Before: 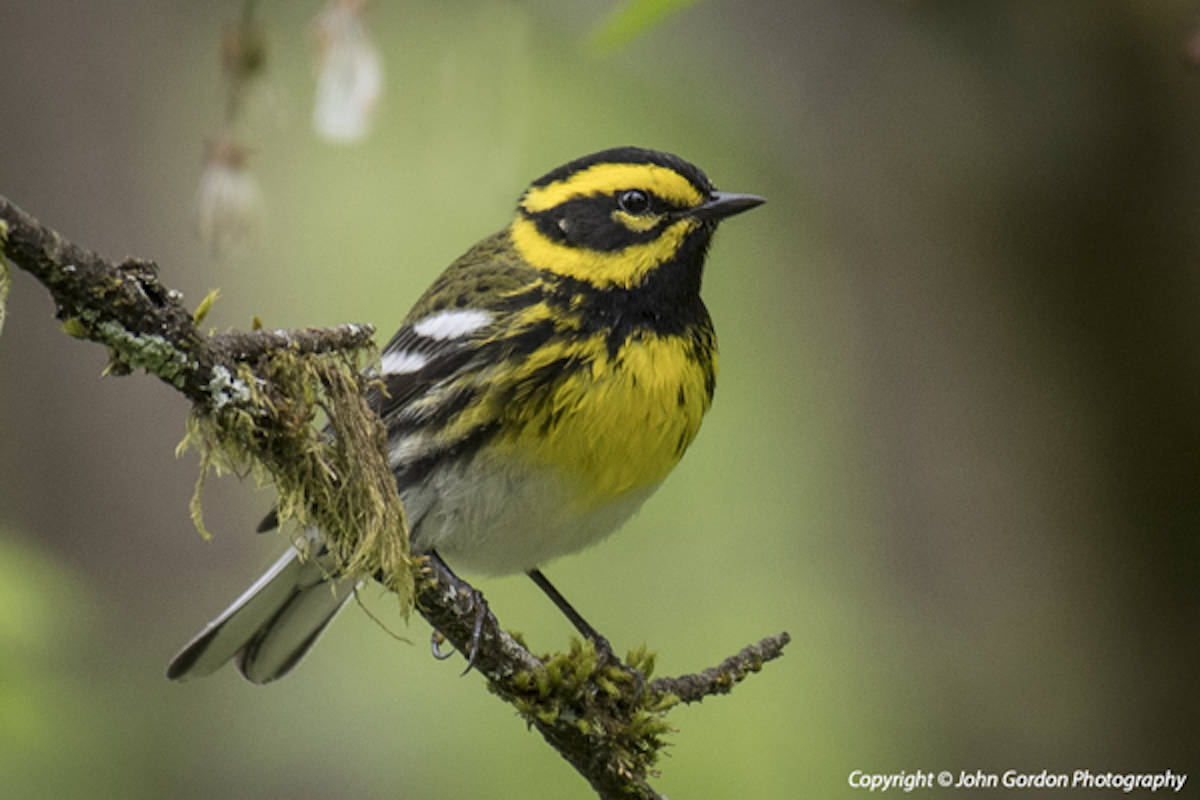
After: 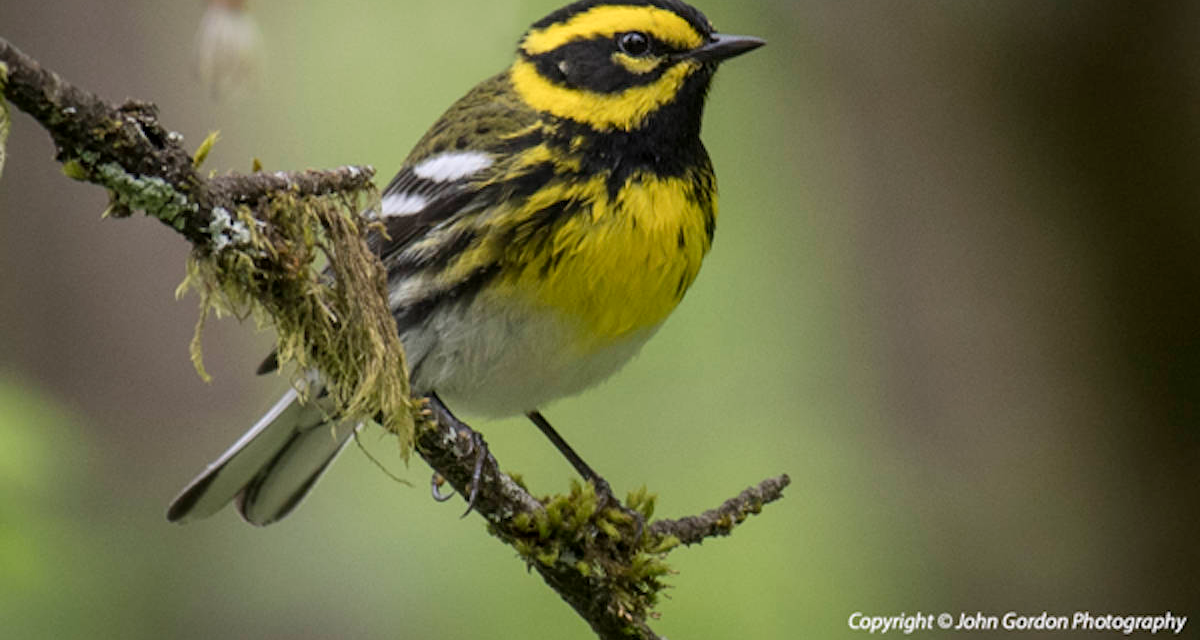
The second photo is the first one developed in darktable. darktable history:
white balance: red 1.004, blue 1.024
crop and rotate: top 19.998%
